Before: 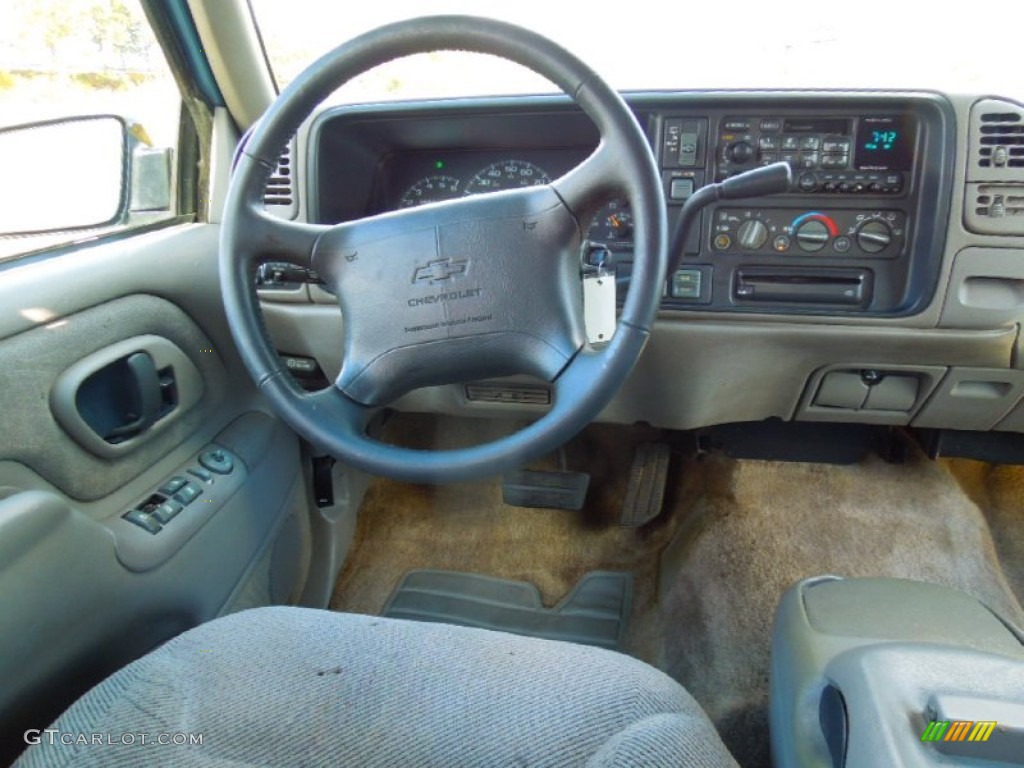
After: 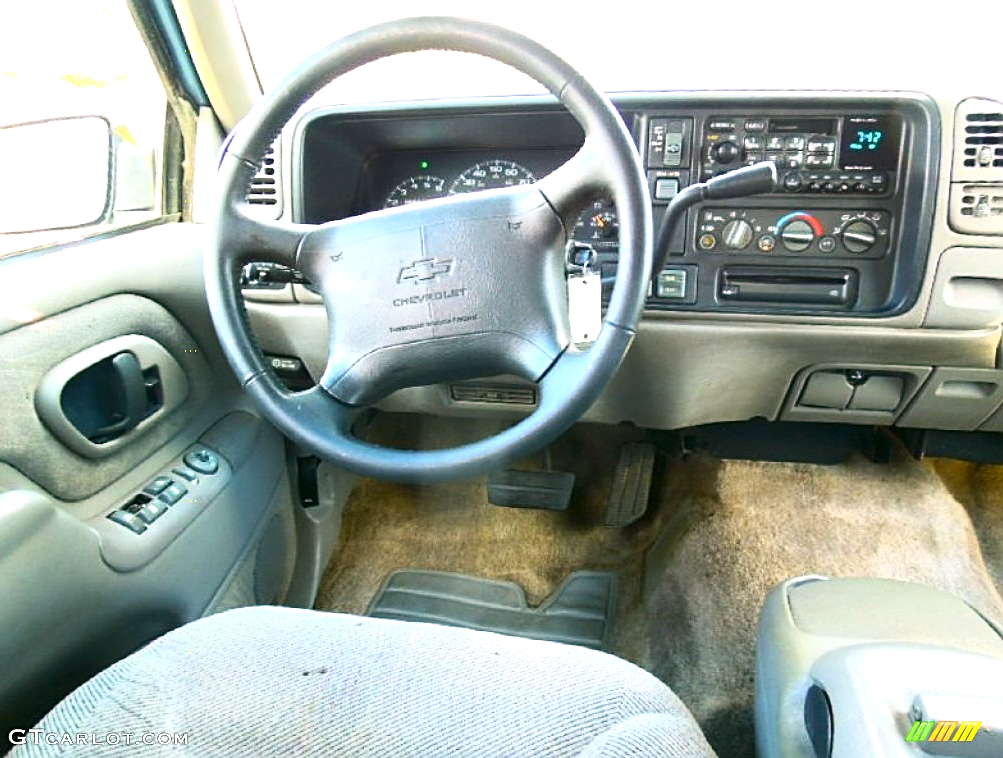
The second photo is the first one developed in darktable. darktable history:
exposure: black level correction 0.001, exposure 0.499 EV, compensate exposure bias true, compensate highlight preservation false
shadows and highlights: shadows 0.105, highlights 41.57
sharpen: on, module defaults
crop and rotate: left 1.54%, right 0.505%, bottom 1.282%
contrast brightness saturation: contrast 0.097, brightness 0.02, saturation 0.018
tone equalizer: -8 EV 0.001 EV, -7 EV -0.001 EV, -6 EV 0.003 EV, -5 EV -0.024 EV, -4 EV -0.139 EV, -3 EV -0.164 EV, -2 EV 0.239 EV, -1 EV 0.702 EV, +0 EV 0.481 EV
color correction: highlights a* 4.05, highlights b* 4.93, shadows a* -8.12, shadows b* 4.63
